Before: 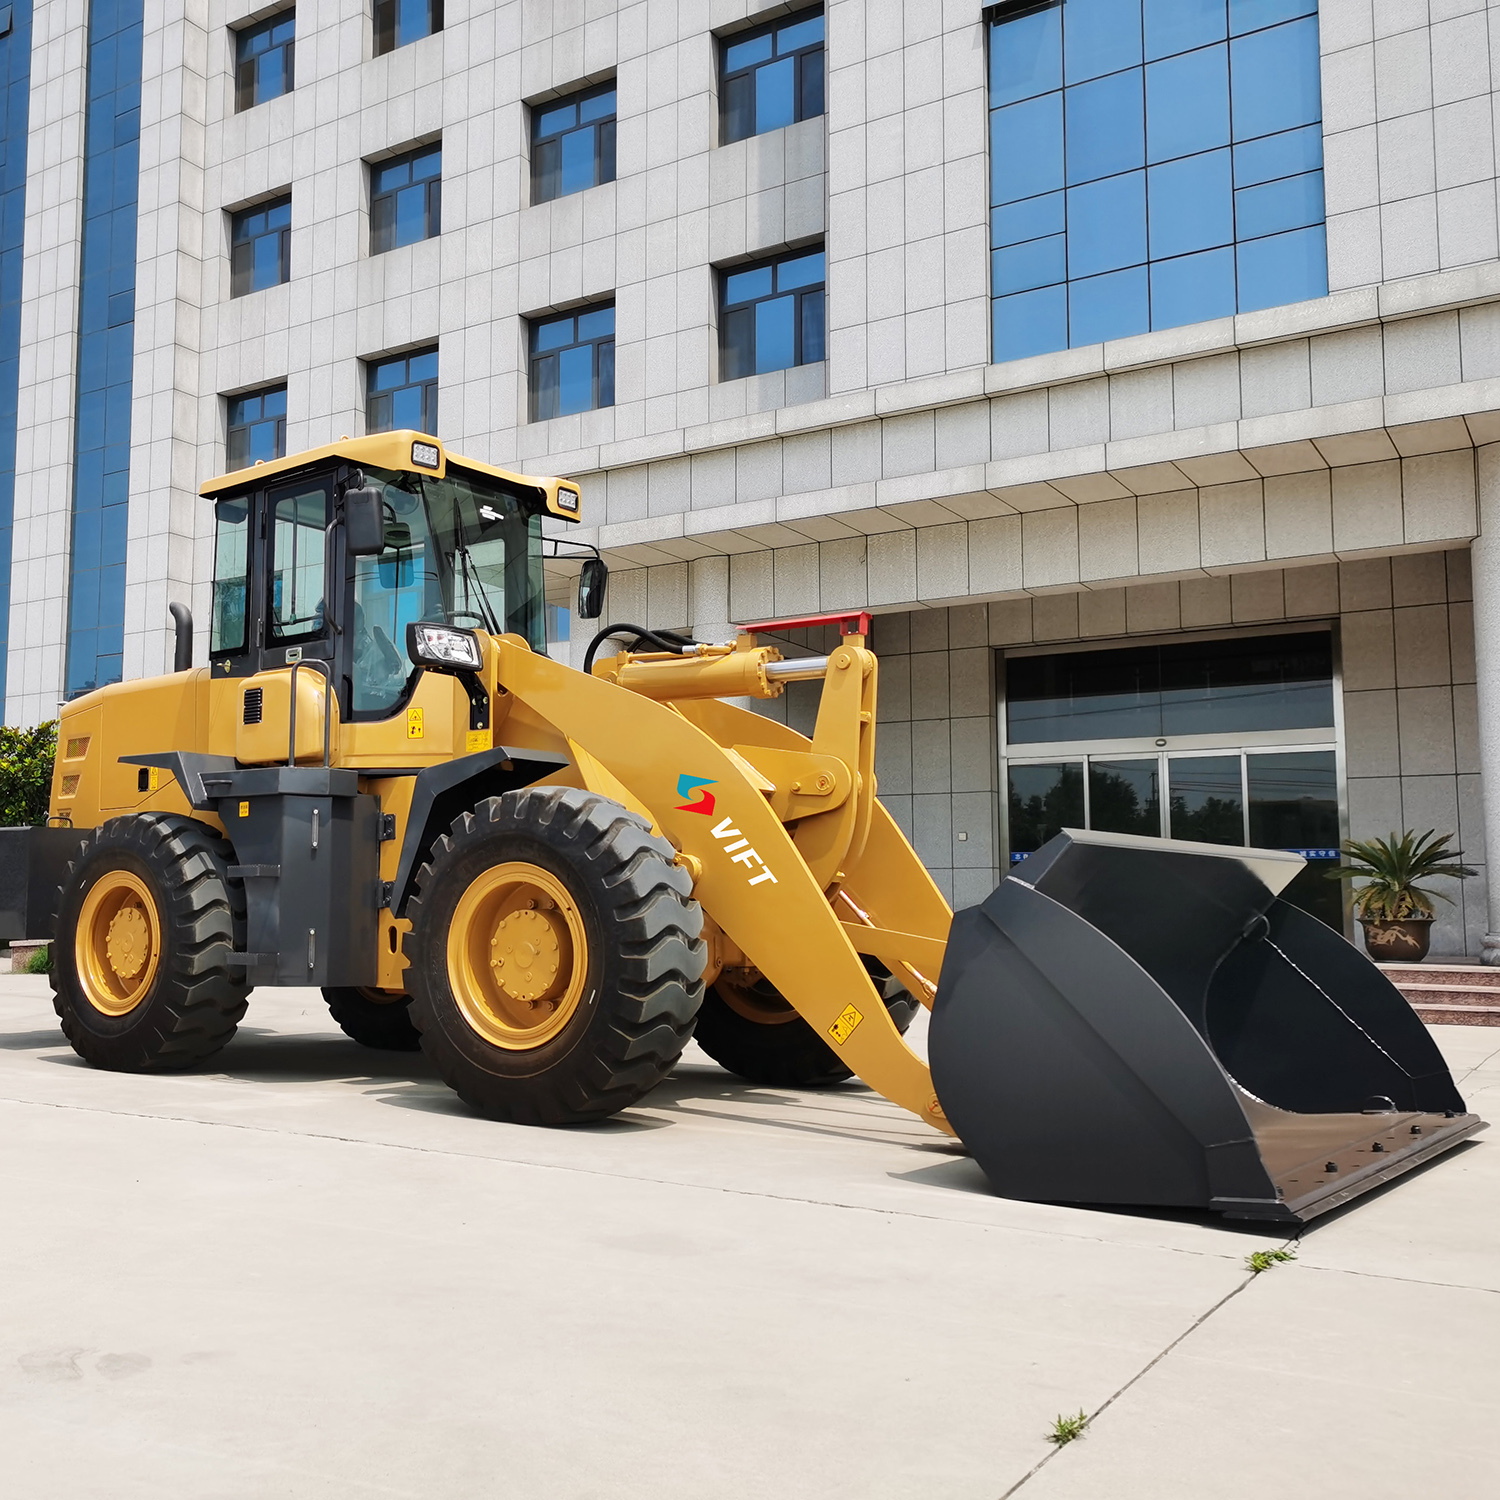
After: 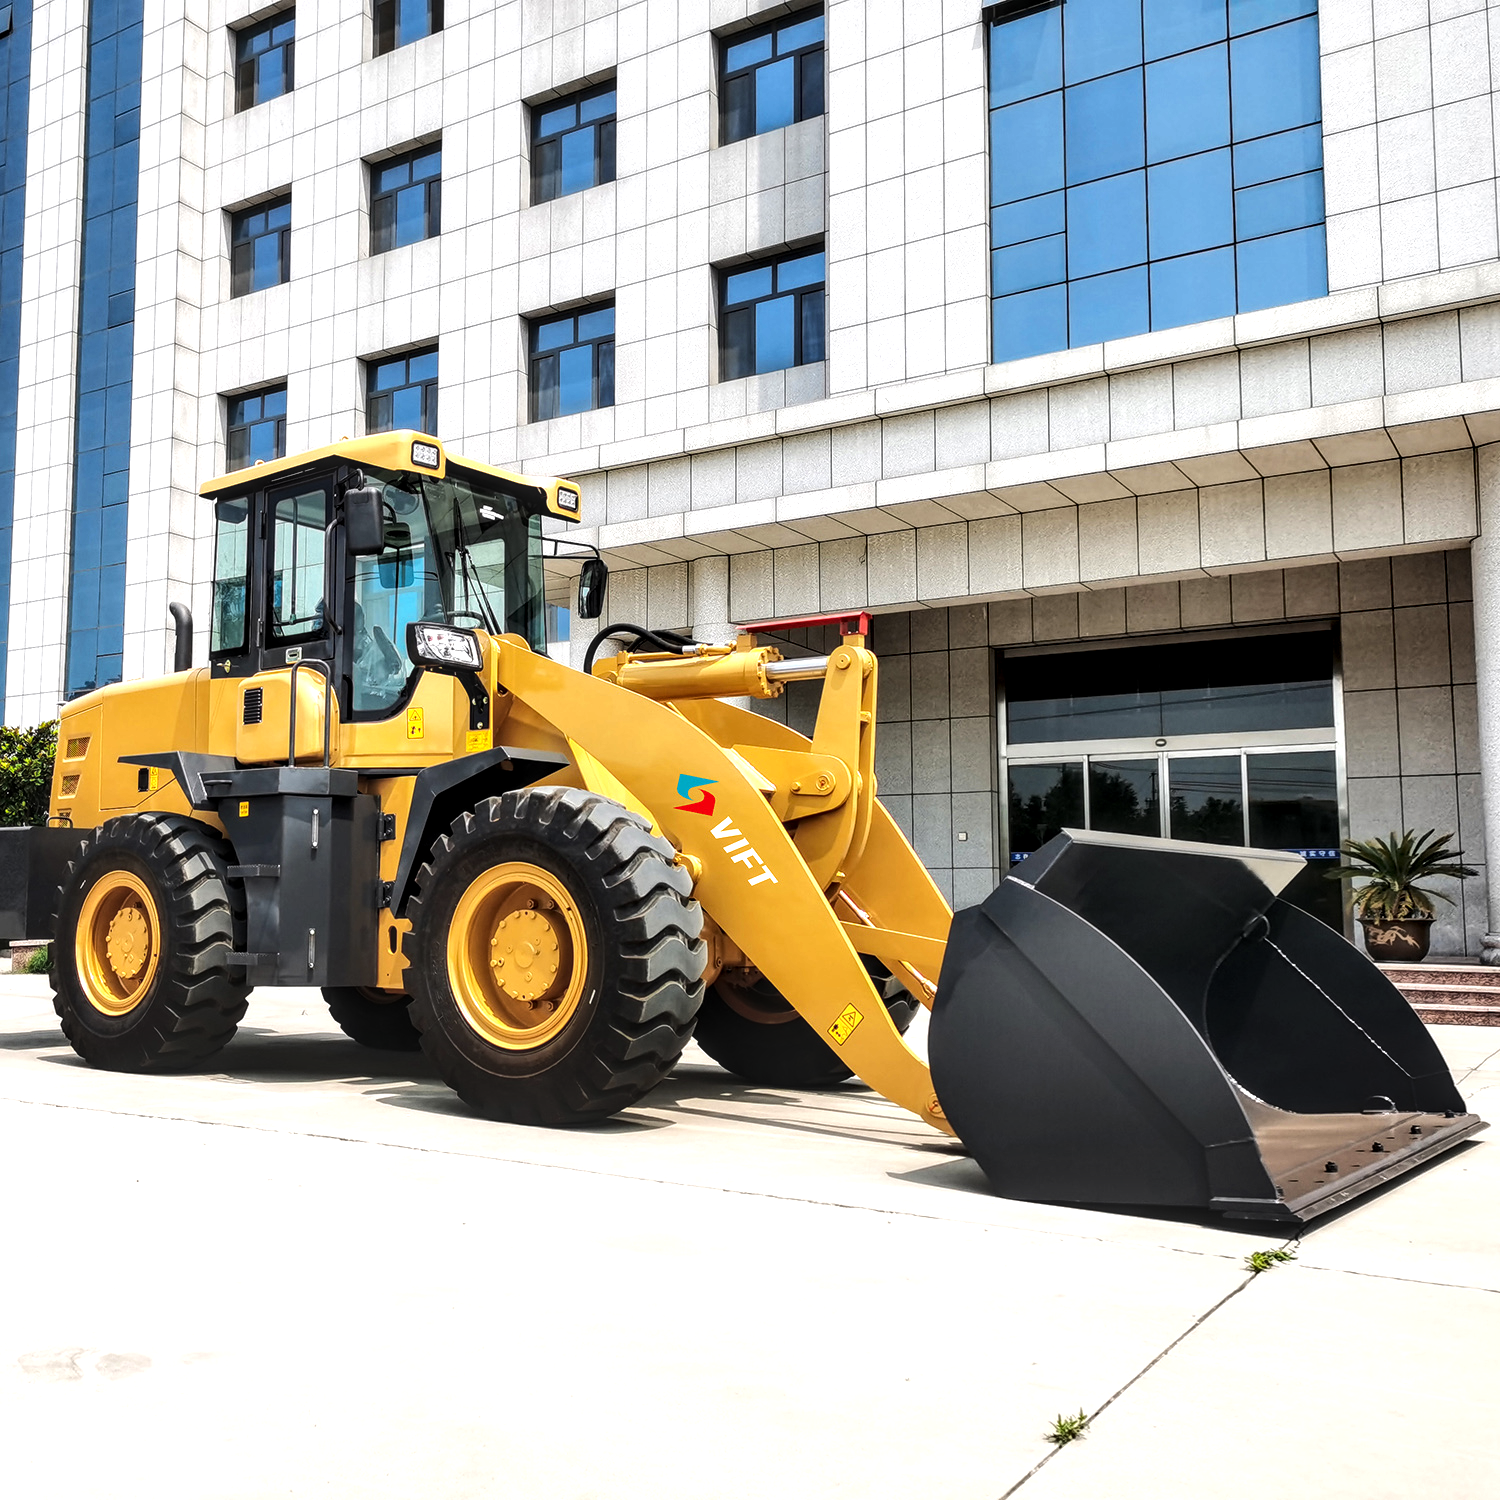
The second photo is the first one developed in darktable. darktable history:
color balance rgb: perceptual saturation grading › global saturation 0.146%, perceptual brilliance grading › highlights 17.665%, perceptual brilliance grading › mid-tones 30.913%, perceptual brilliance grading › shadows -31.369%
local contrast: detail 144%
